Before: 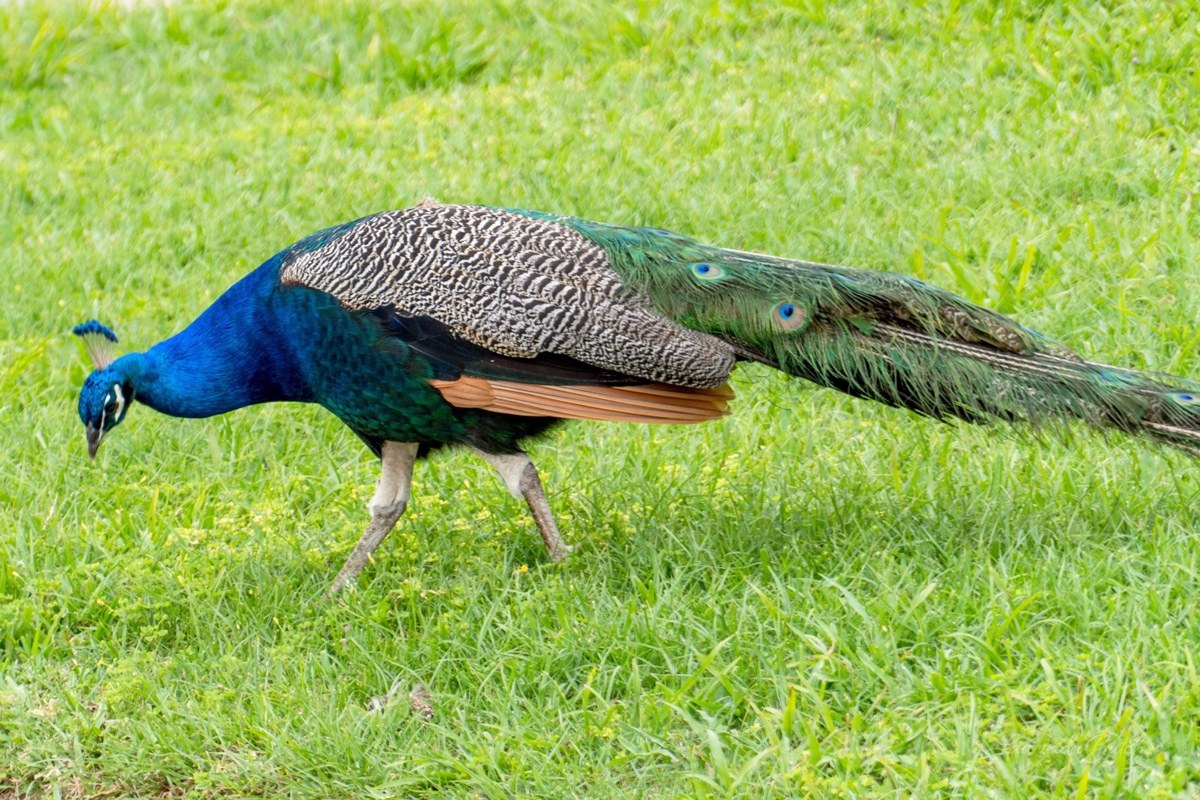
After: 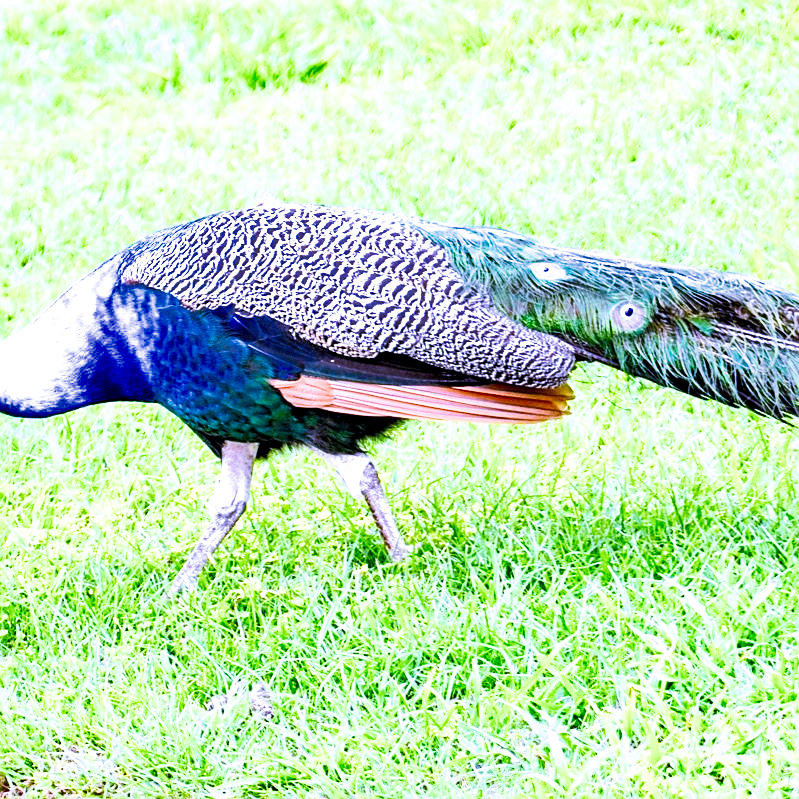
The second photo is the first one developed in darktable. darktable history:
white balance: red 0.98, blue 1.61
filmic rgb: black relative exposure -7.75 EV, white relative exposure 4.4 EV, threshold 3 EV, target black luminance 0%, hardness 3.76, latitude 50.51%, contrast 1.074, highlights saturation mix 10%, shadows ↔ highlights balance -0.22%, color science v4 (2020), enable highlight reconstruction true
shadows and highlights: shadows 5, soften with gaussian
sharpen: on, module defaults
crop and rotate: left 13.342%, right 19.991%
exposure: exposure 2 EV, compensate highlight preservation false
